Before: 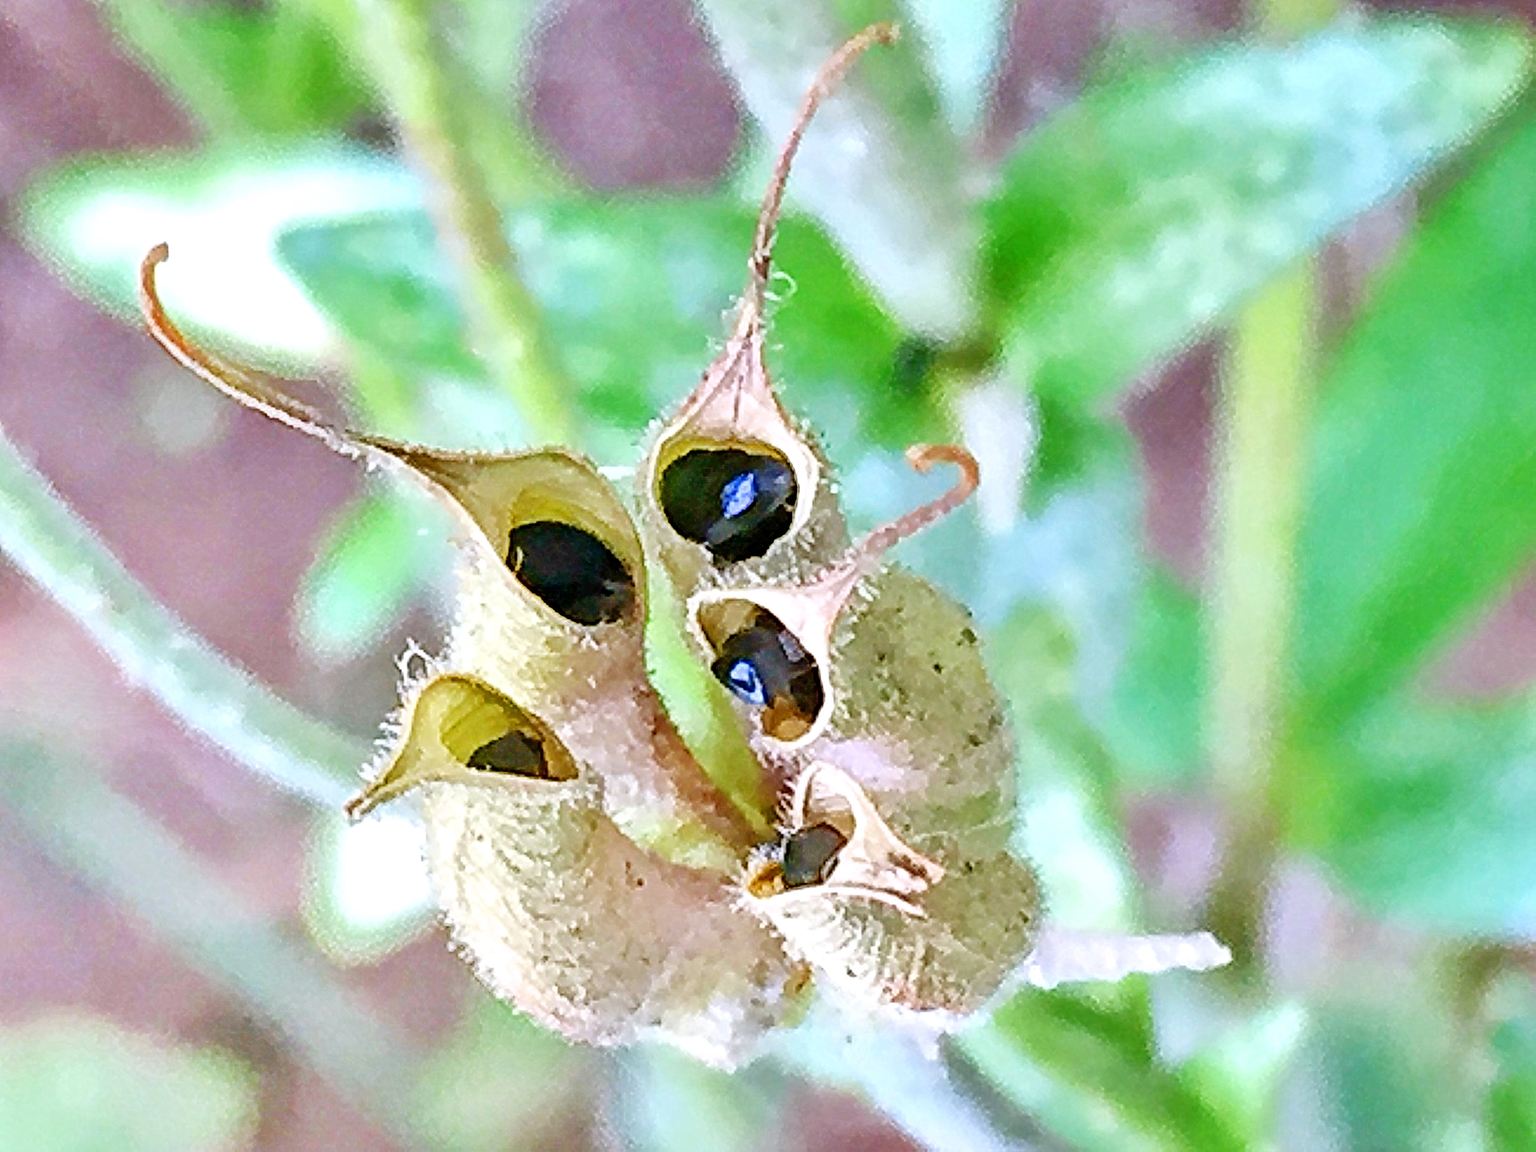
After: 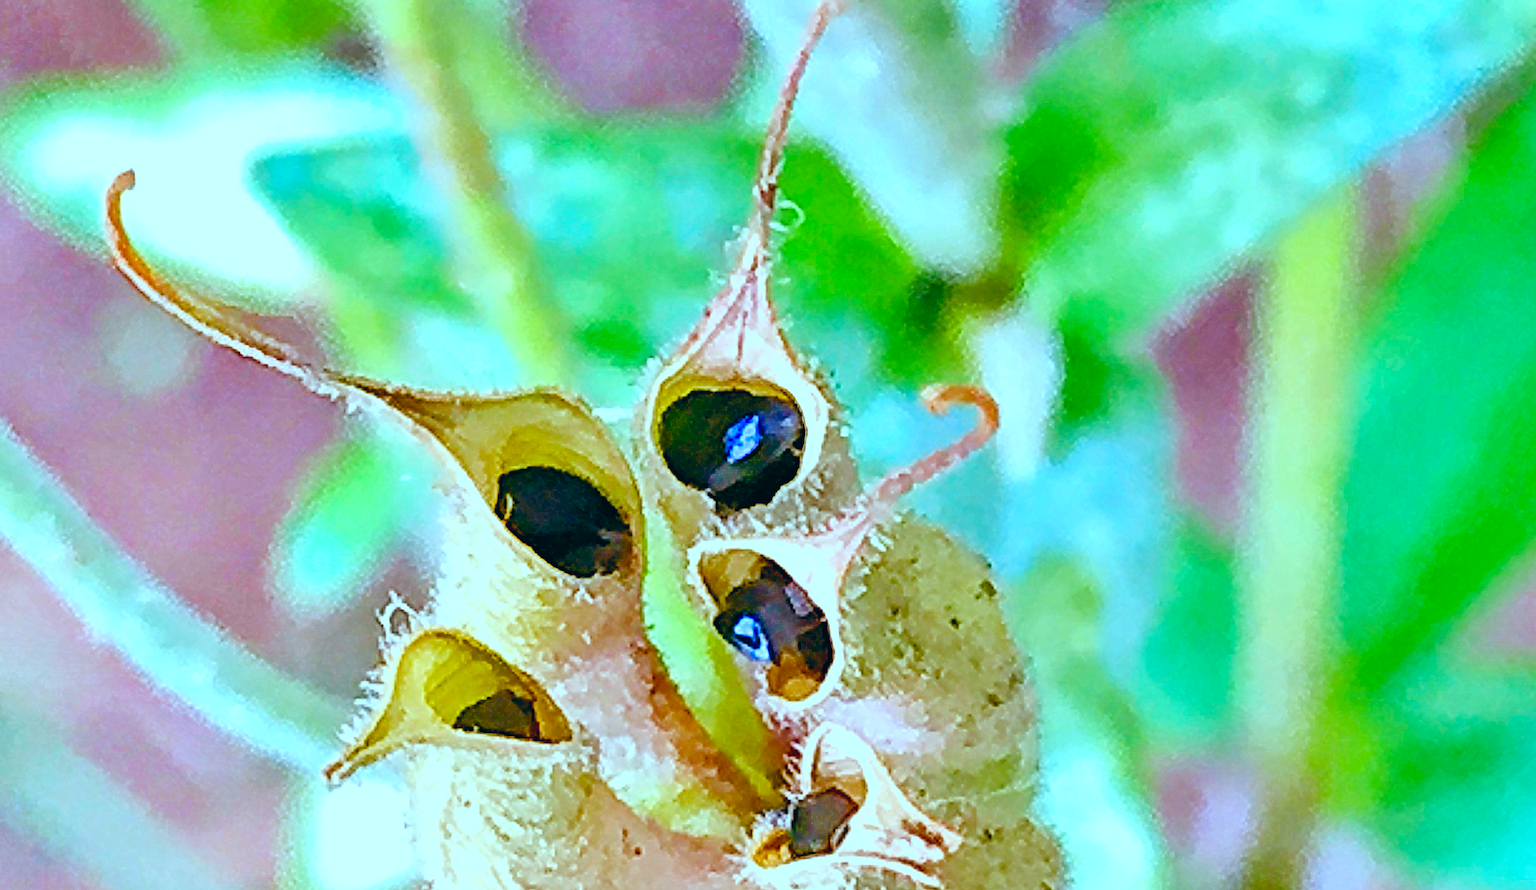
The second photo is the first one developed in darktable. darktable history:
color balance rgb: perceptual saturation grading › global saturation 20%, perceptual saturation grading › highlights -25%, perceptual saturation grading › shadows 25%, global vibrance 50%
crop: left 2.737%, top 7.287%, right 3.421%, bottom 20.179%
color balance: lift [1.003, 0.993, 1.001, 1.007], gamma [1.018, 1.072, 0.959, 0.928], gain [0.974, 0.873, 1.031, 1.127]
